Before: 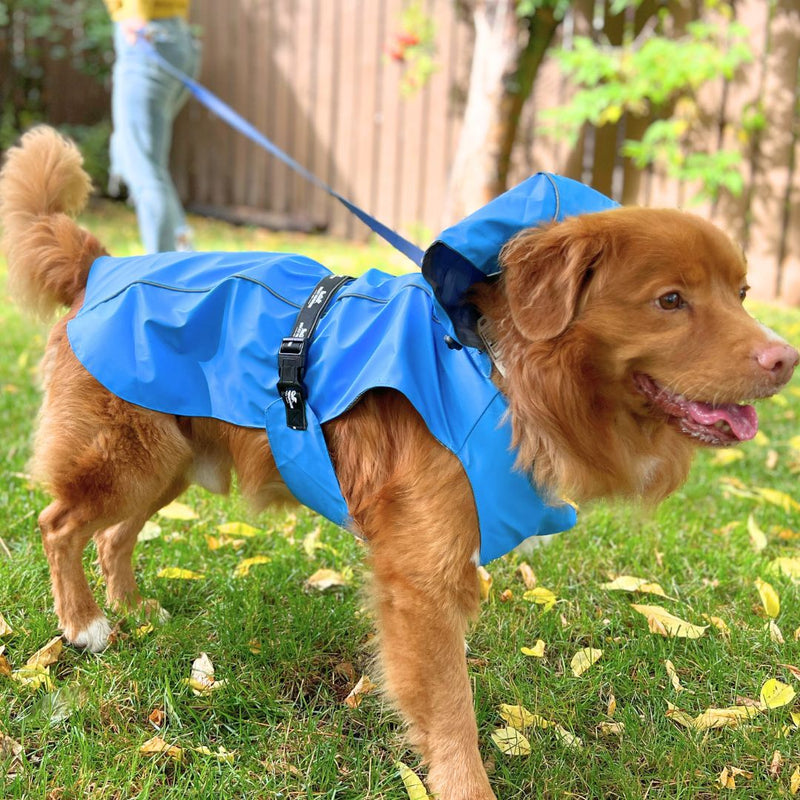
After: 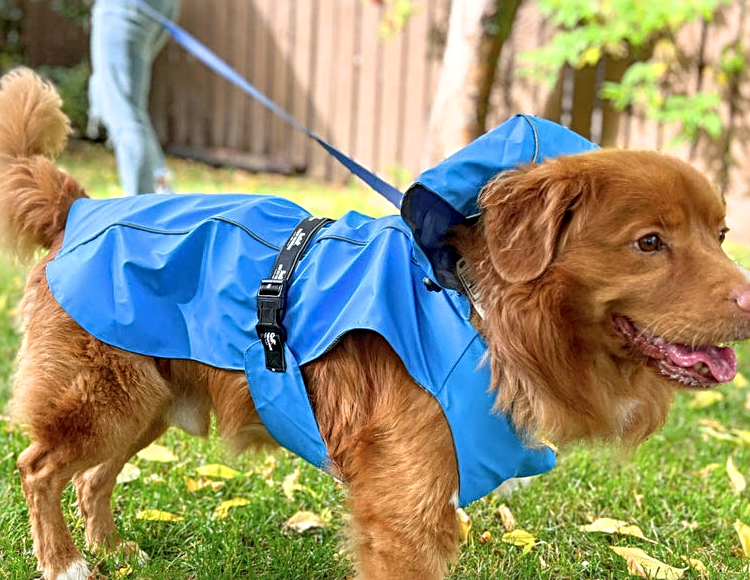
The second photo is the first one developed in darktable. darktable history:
local contrast: on, module defaults
sharpen: radius 3.119
crop: left 2.737%, top 7.287%, right 3.421%, bottom 20.179%
